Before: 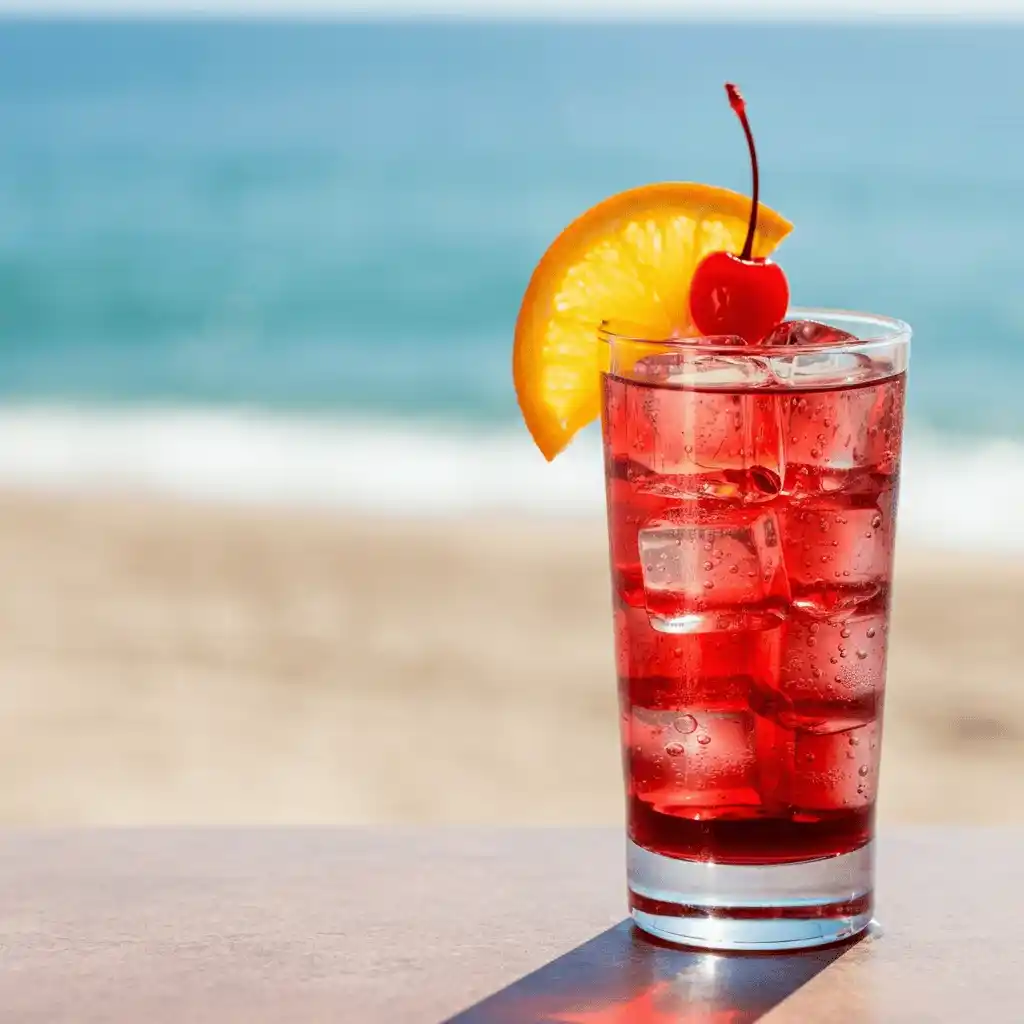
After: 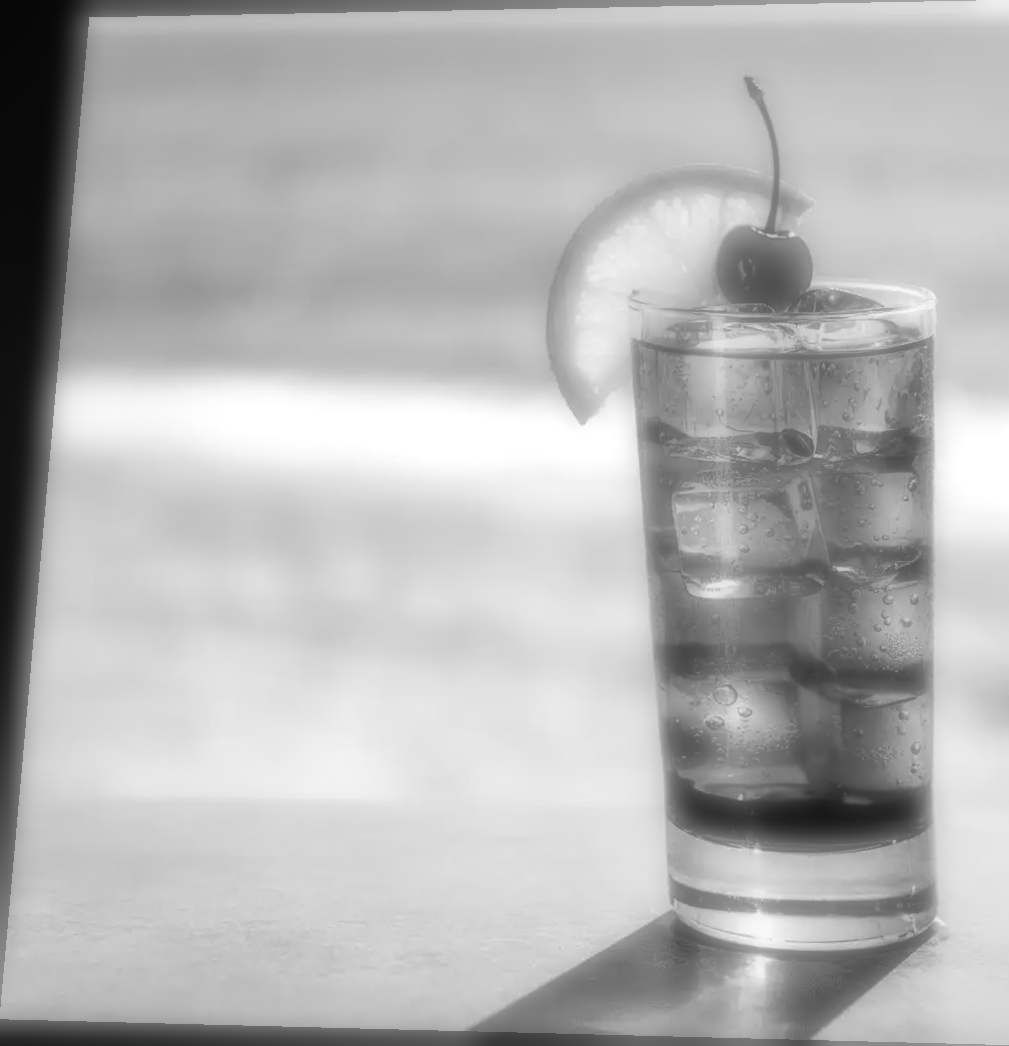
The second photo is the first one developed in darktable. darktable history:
local contrast: detail 130%
contrast brightness saturation: contrast 0.08, saturation 0.2
crop: right 9.509%, bottom 0.031%
soften: on, module defaults
exposure: exposure 0.127 EV, compensate highlight preservation false
rotate and perspective: rotation 0.128°, lens shift (vertical) -0.181, lens shift (horizontal) -0.044, shear 0.001, automatic cropping off
monochrome: on, module defaults
